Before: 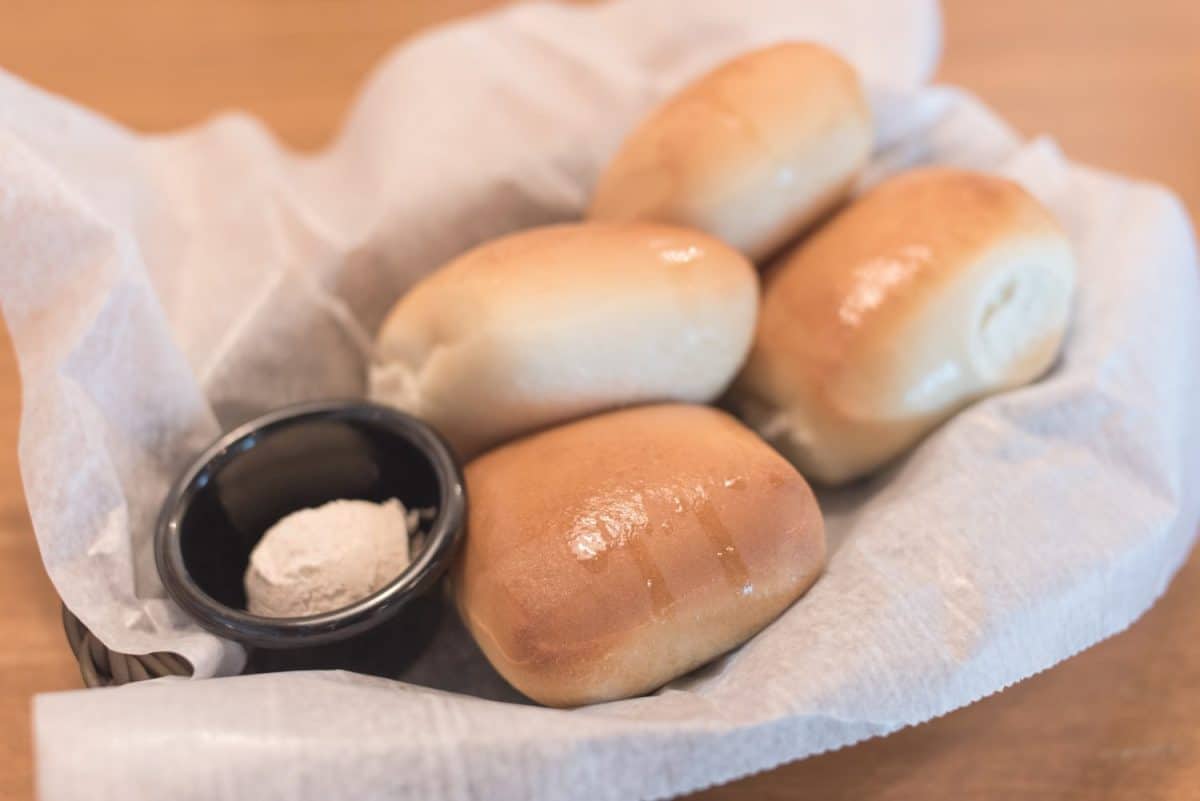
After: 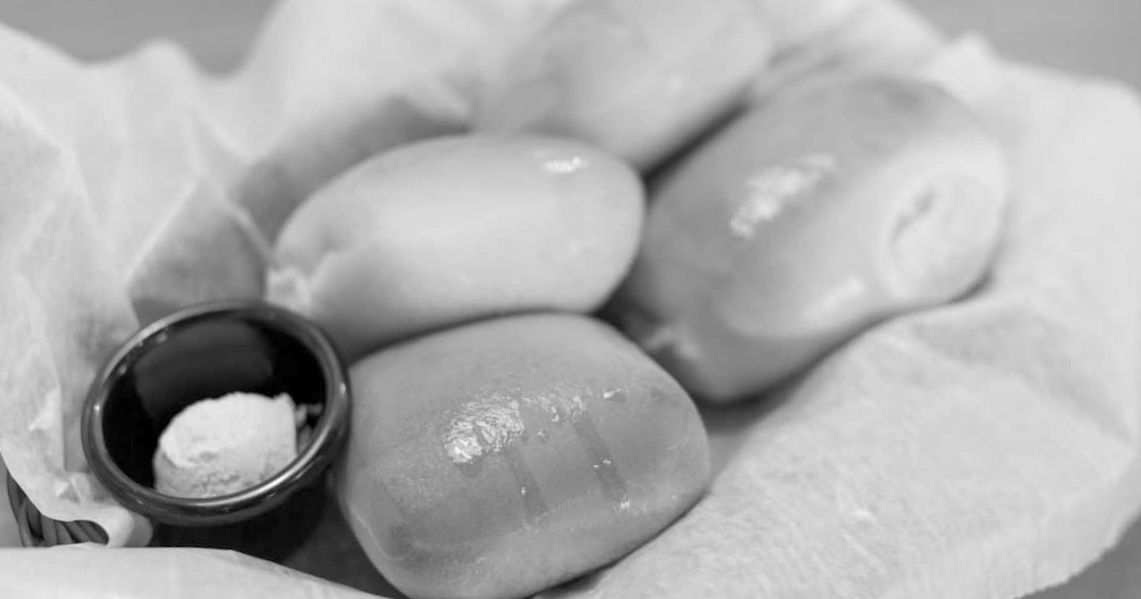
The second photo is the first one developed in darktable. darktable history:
crop: left 1.507%, top 6.147%, right 1.379%, bottom 6.637%
exposure: black level correction 0.009, compensate highlight preservation false
monochrome: on, module defaults
rotate and perspective: rotation 1.69°, lens shift (vertical) -0.023, lens shift (horizontal) -0.291, crop left 0.025, crop right 0.988, crop top 0.092, crop bottom 0.842
